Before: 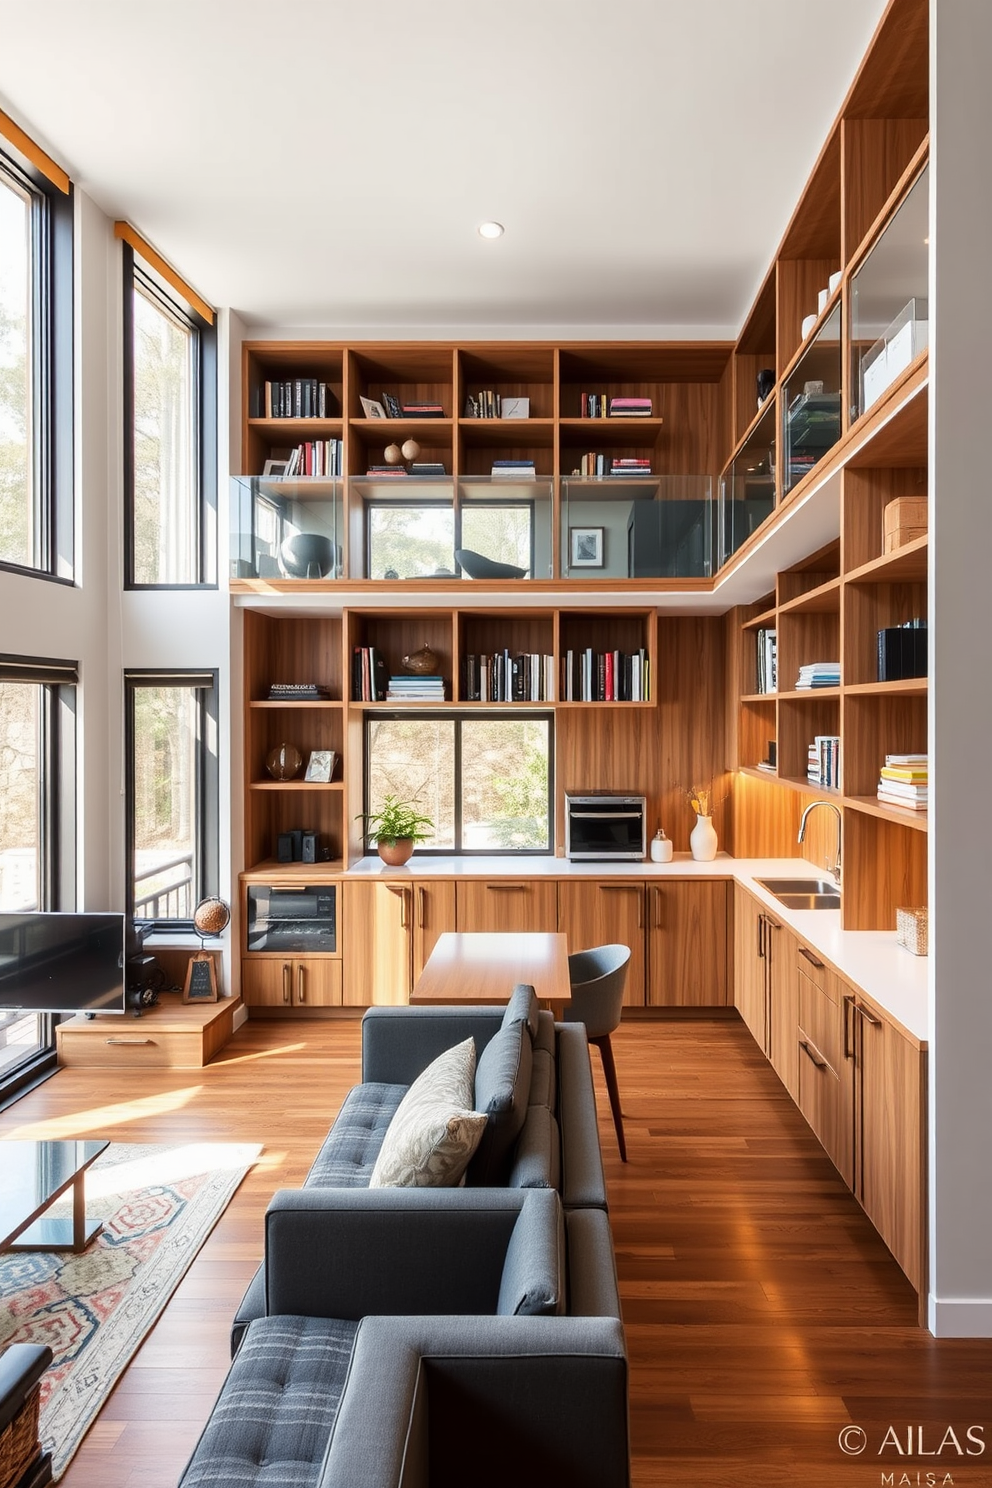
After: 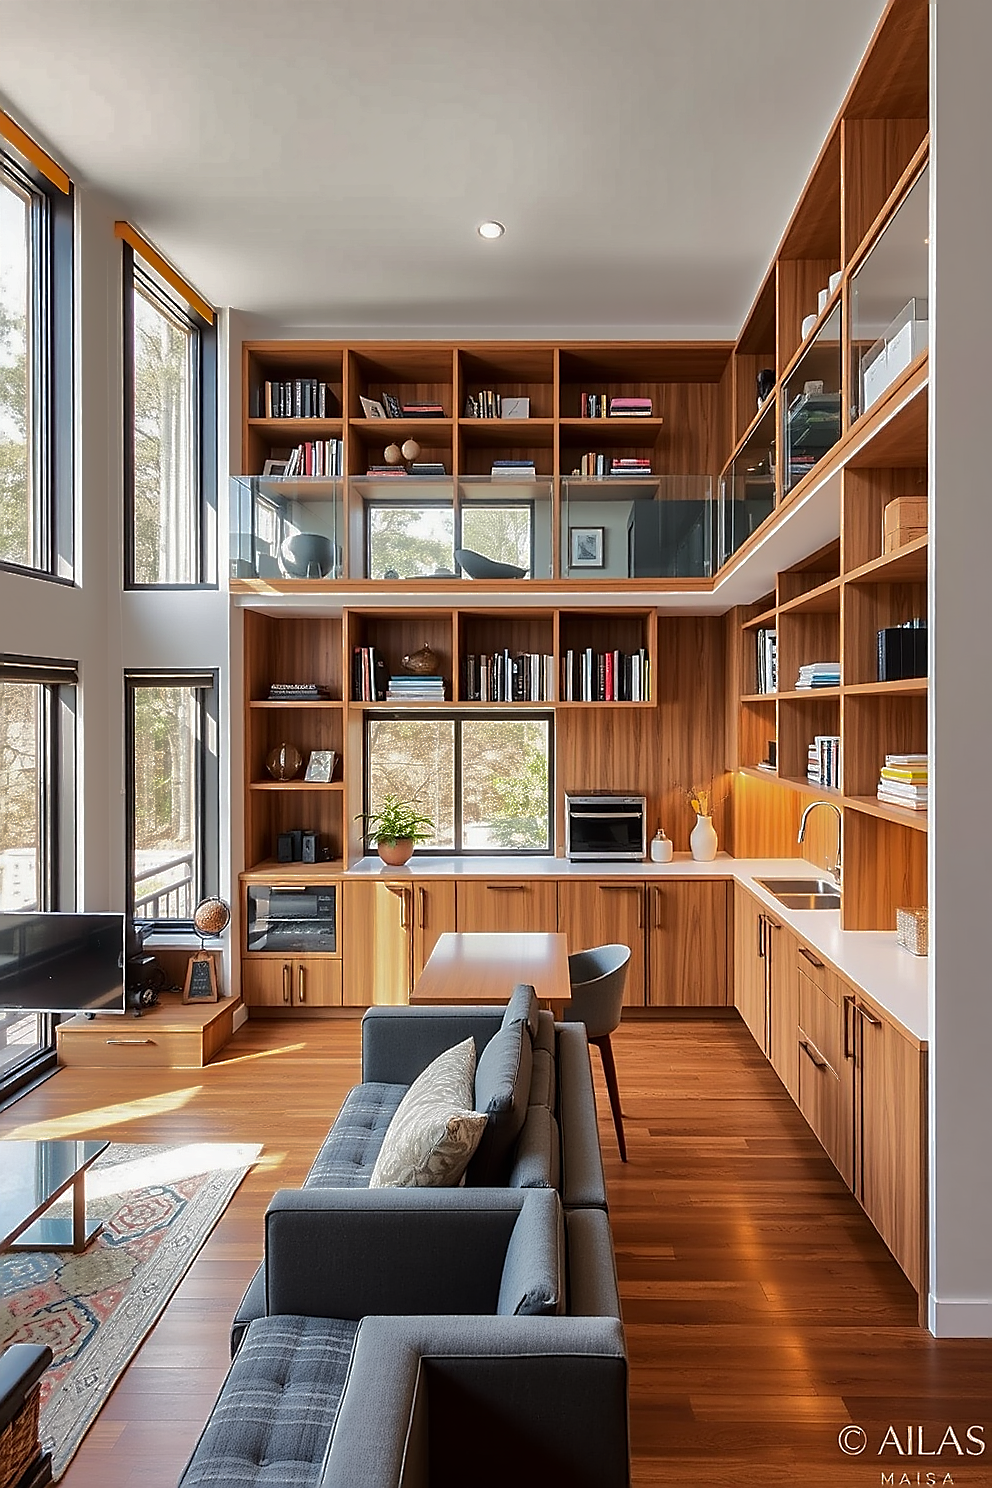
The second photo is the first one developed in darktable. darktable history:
sharpen: radius 1.392, amount 1.258, threshold 0.705
shadows and highlights: shadows -19.7, highlights -73.82
